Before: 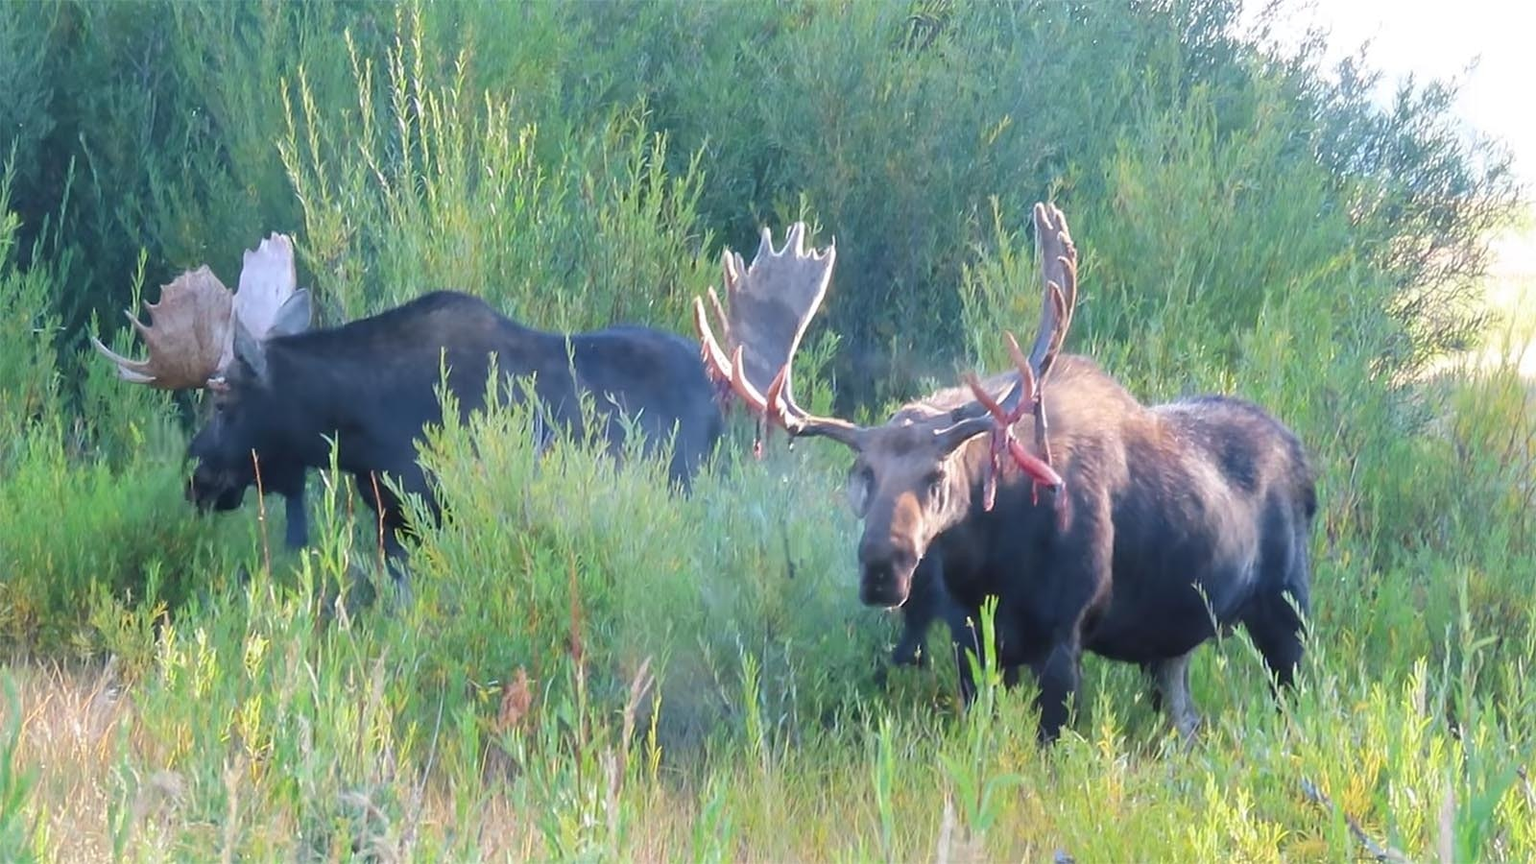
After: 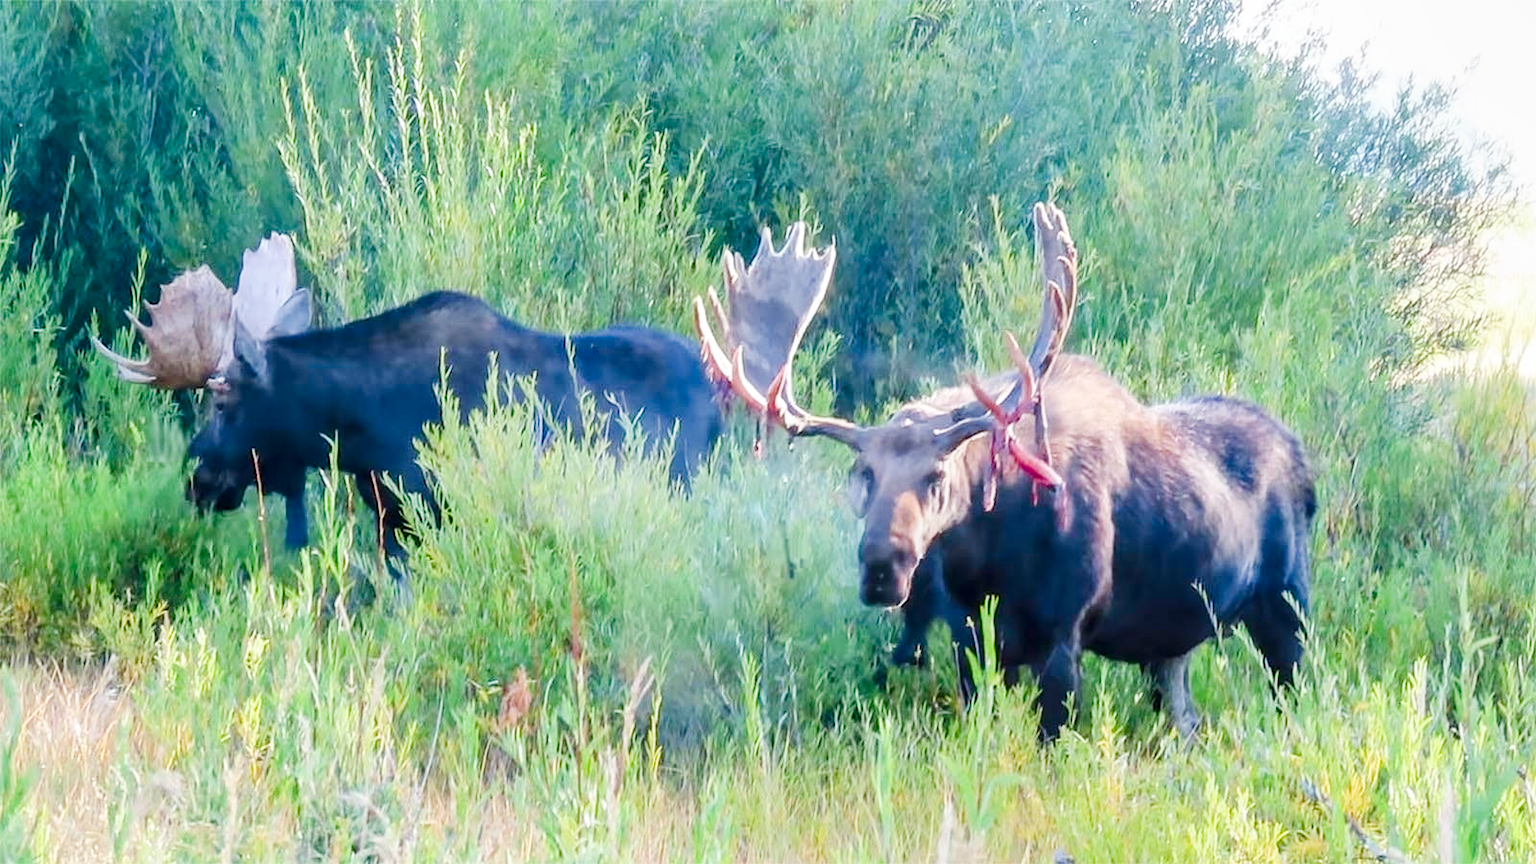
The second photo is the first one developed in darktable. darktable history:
local contrast: on, module defaults
exposure: black level correction -0.002, exposure 0.707 EV, compensate highlight preservation false
filmic rgb: black relative exposure -5.14 EV, white relative exposure 3.96 EV, hardness 2.89, contrast 1.298, highlights saturation mix -28.97%, iterations of high-quality reconstruction 0
color balance rgb: white fulcrum 0.085 EV, perceptual saturation grading › global saturation 20%, perceptual saturation grading › highlights -25.488%, perceptual saturation grading › shadows 49.962%, perceptual brilliance grading › highlights 8.711%, perceptual brilliance grading › mid-tones 3.263%, perceptual brilliance grading › shadows 2.071%, contrast -9.351%
contrast brightness saturation: contrast 0.067, brightness -0.149, saturation 0.118
